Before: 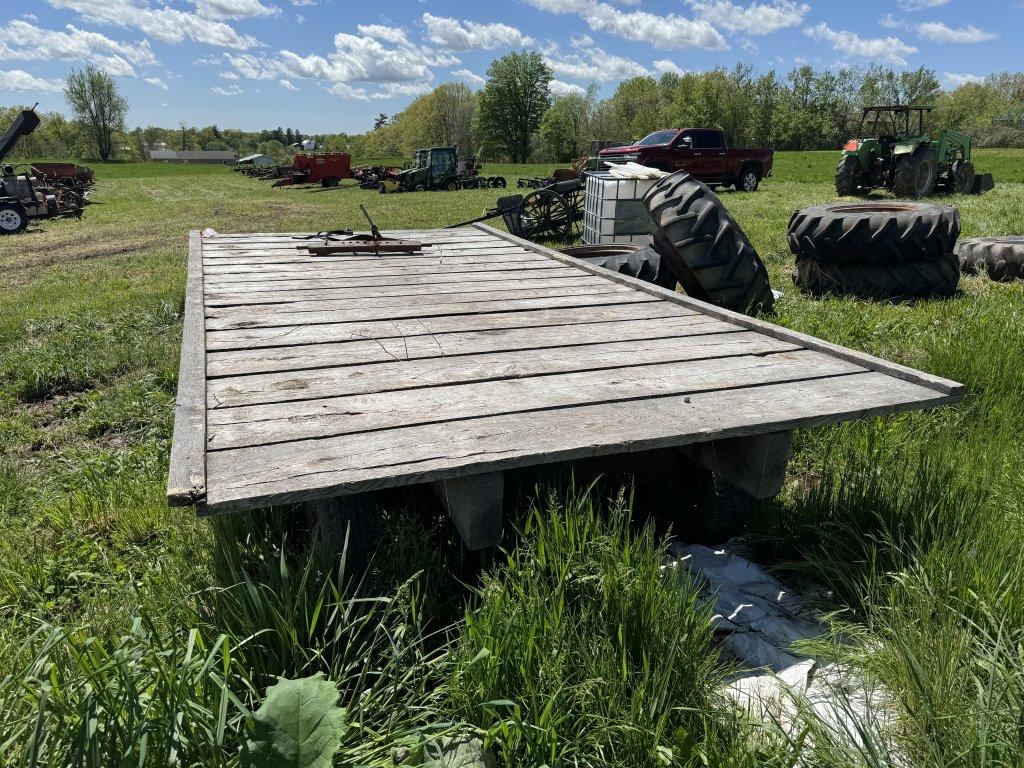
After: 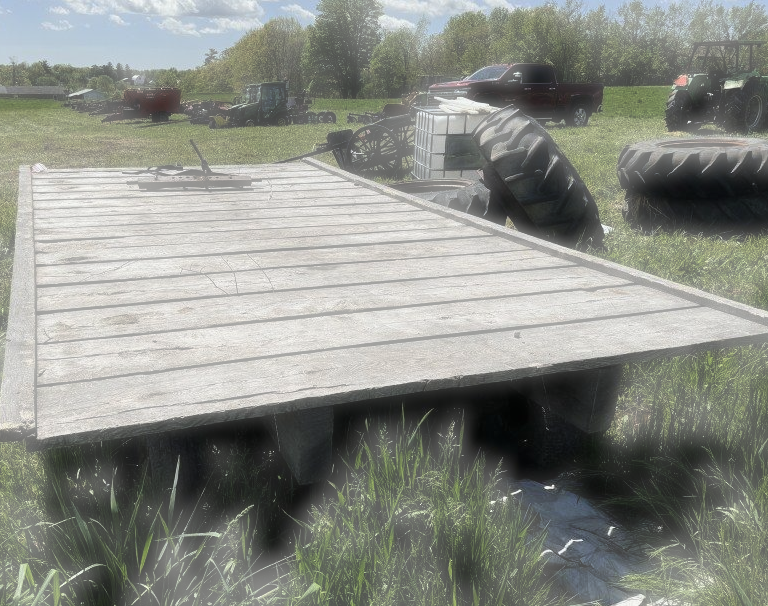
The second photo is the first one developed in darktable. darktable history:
haze removal: strength -0.894, distance 0.228, adaptive false
crop: left 16.637%, top 8.484%, right 8.291%, bottom 12.517%
